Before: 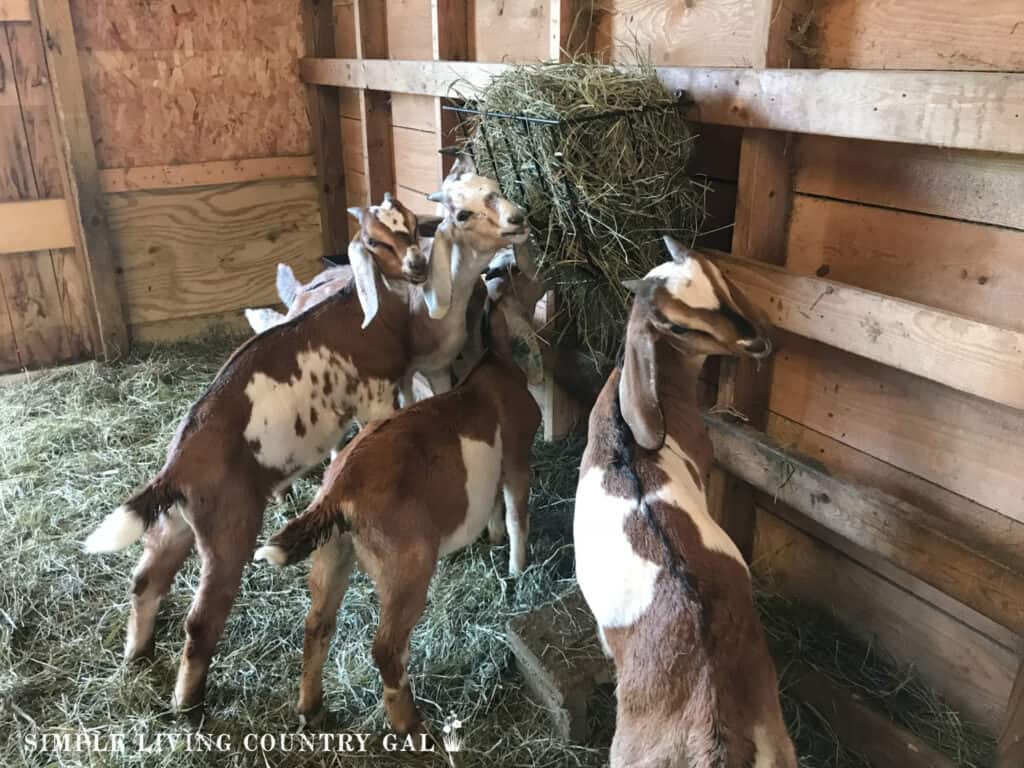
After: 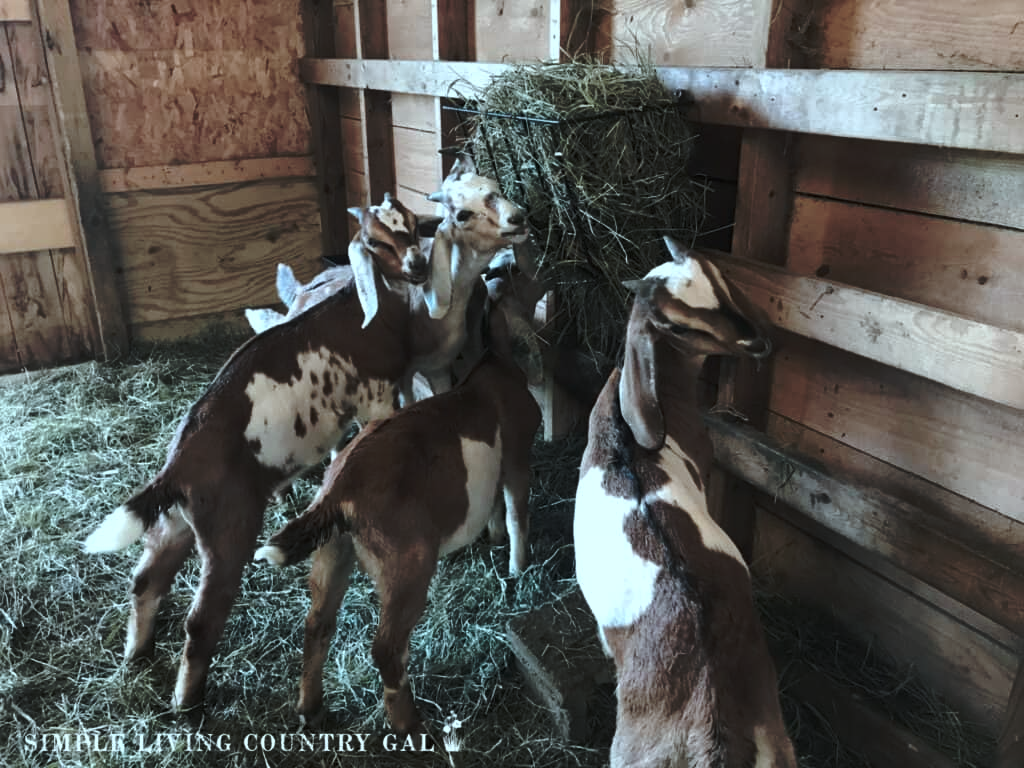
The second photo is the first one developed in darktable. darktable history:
color correction: highlights a* -13.25, highlights b* -17.79, saturation 0.71
tone curve: curves: ch0 [(0, 0) (0.003, 0.002) (0.011, 0.007) (0.025, 0.015) (0.044, 0.026) (0.069, 0.041) (0.1, 0.059) (0.136, 0.08) (0.177, 0.105) (0.224, 0.132) (0.277, 0.163) (0.335, 0.198) (0.399, 0.253) (0.468, 0.341) (0.543, 0.435) (0.623, 0.532) (0.709, 0.635) (0.801, 0.745) (0.898, 0.873) (1, 1)], preserve colors none
